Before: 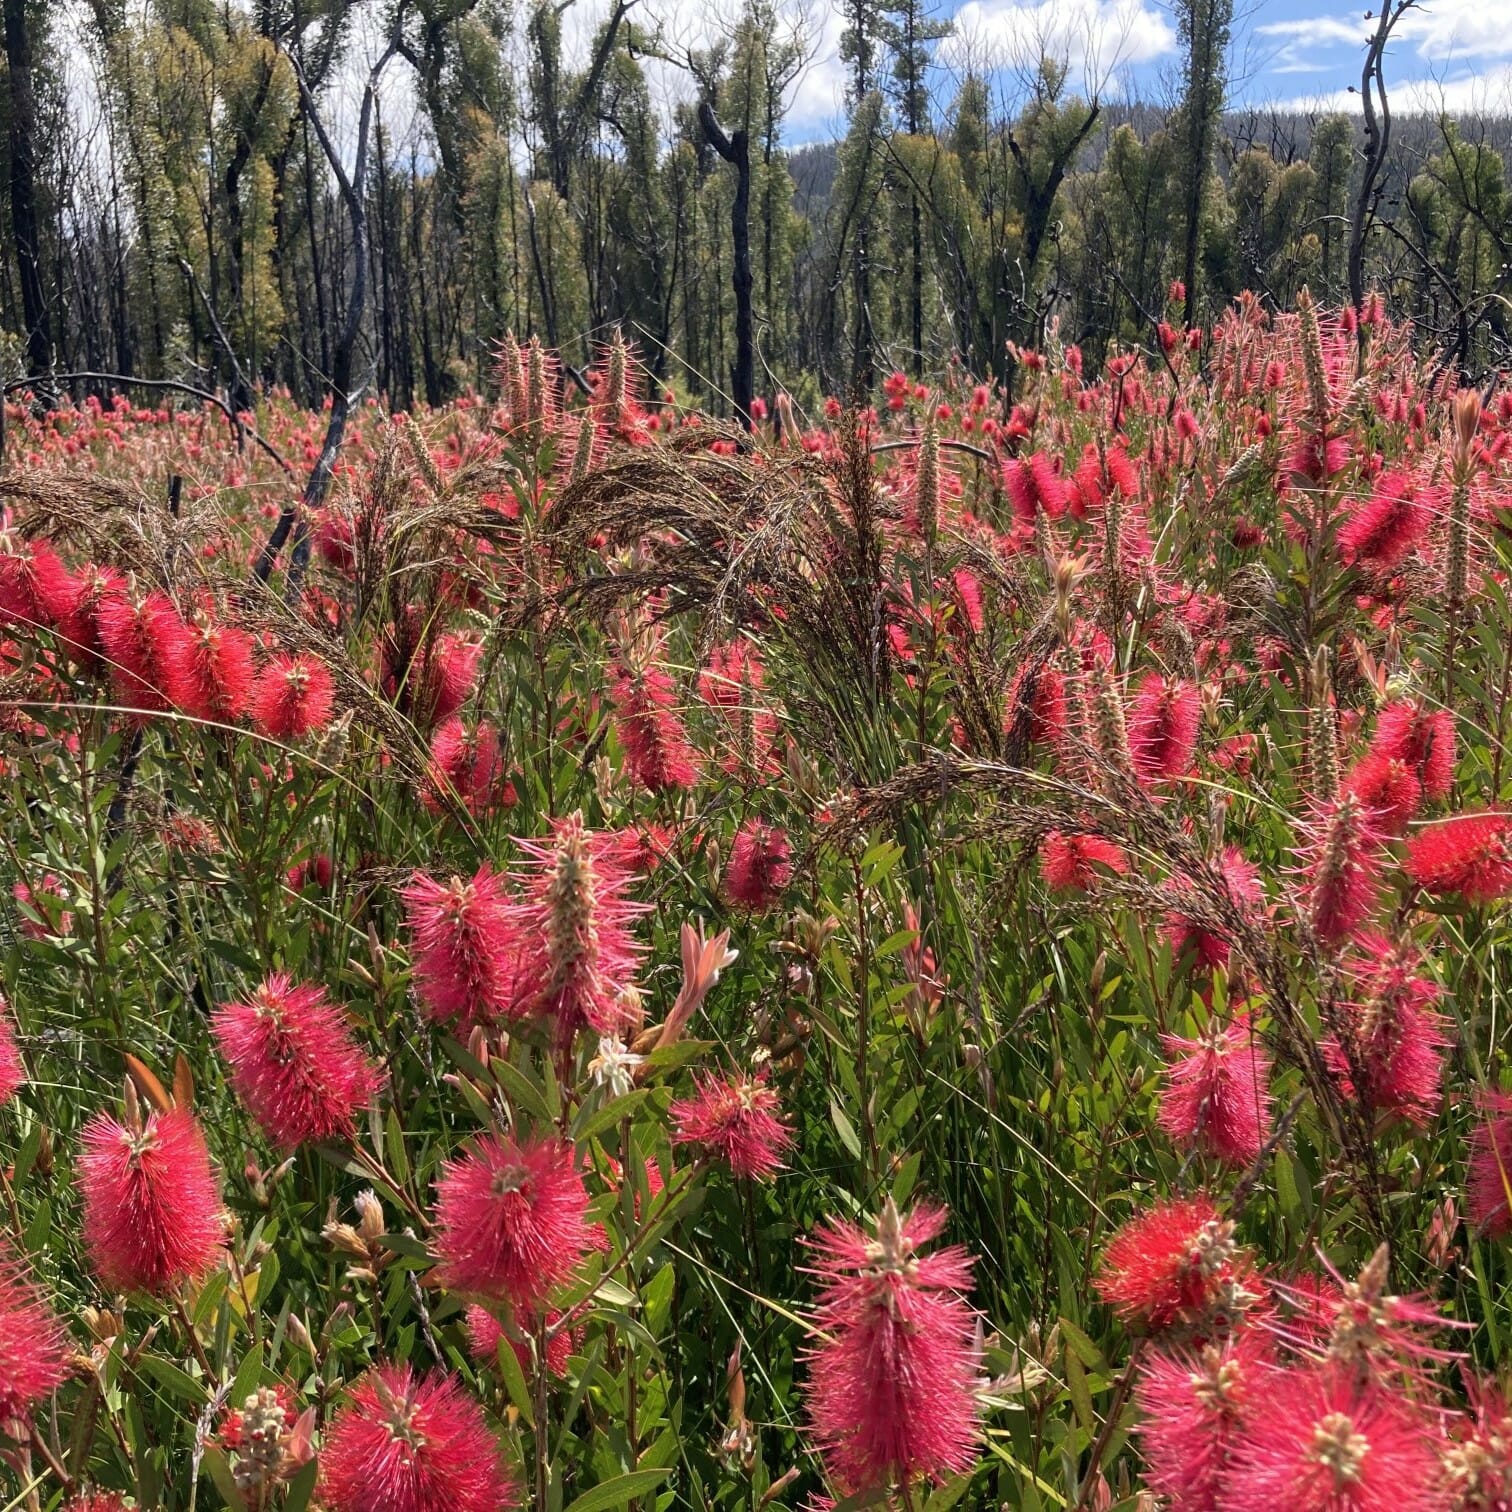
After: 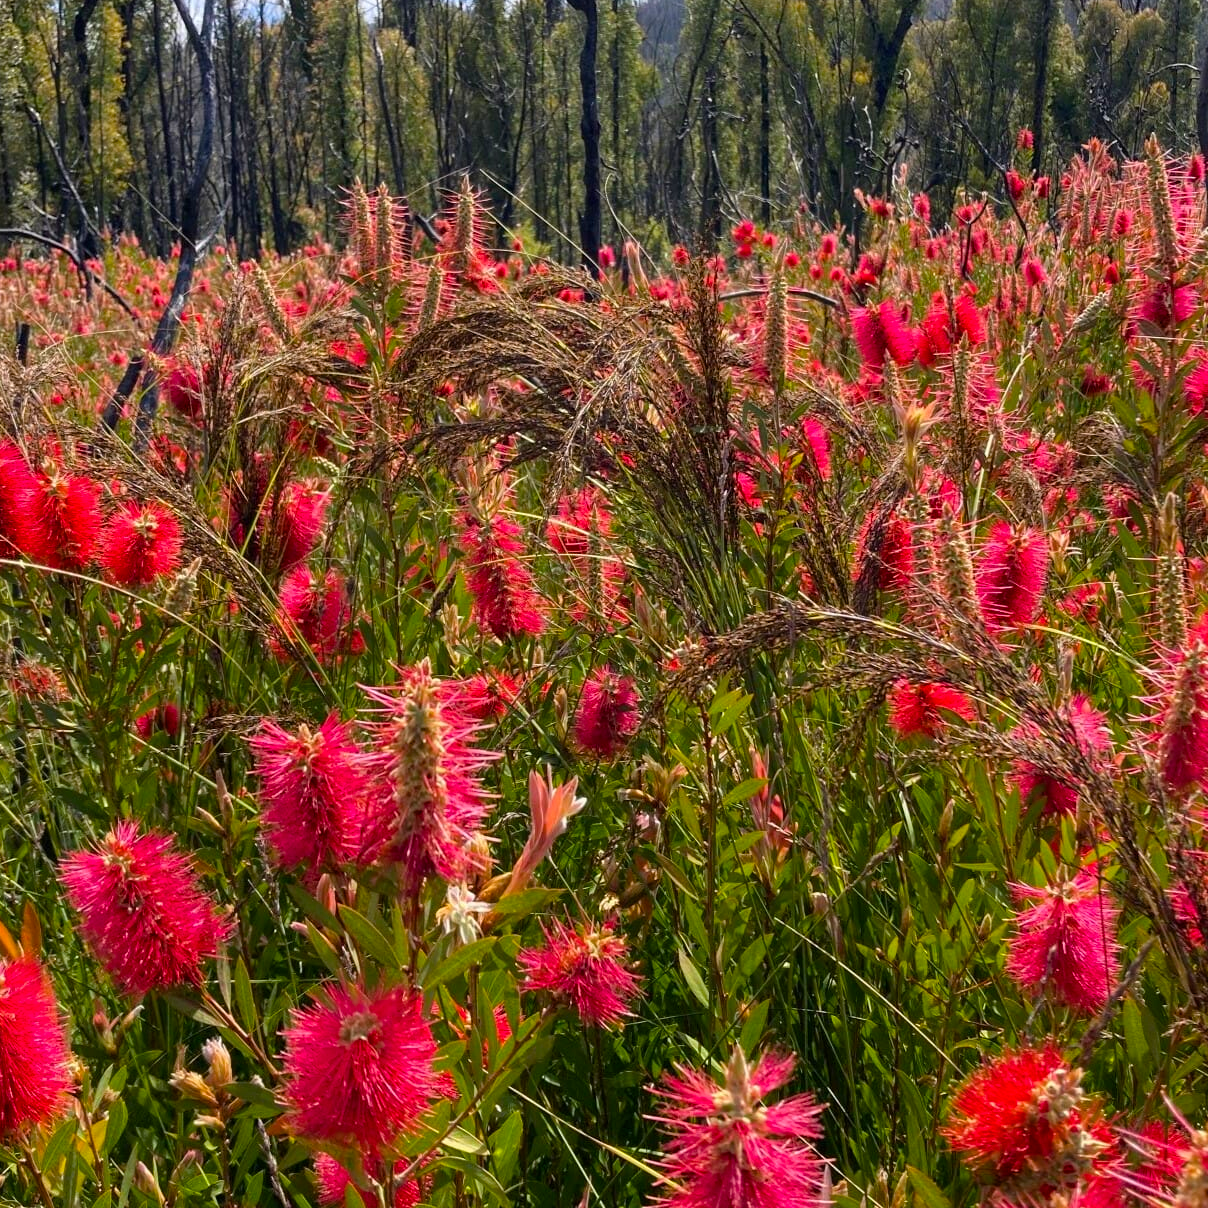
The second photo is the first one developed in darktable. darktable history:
crop and rotate: left 10.071%, top 10.071%, right 10.02%, bottom 10.02%
color balance rgb: linear chroma grading › global chroma 15%, perceptual saturation grading › global saturation 30%
